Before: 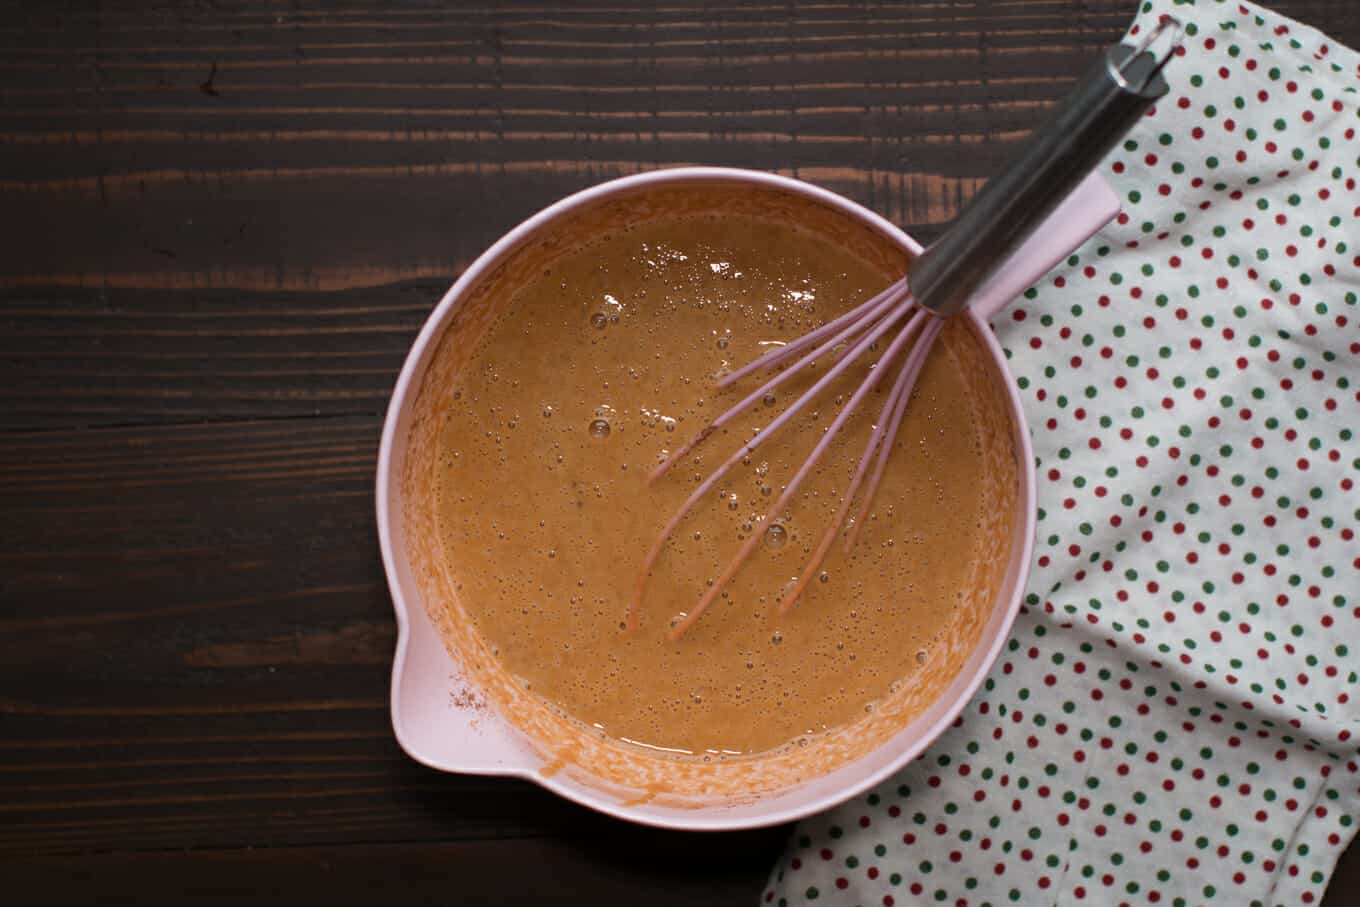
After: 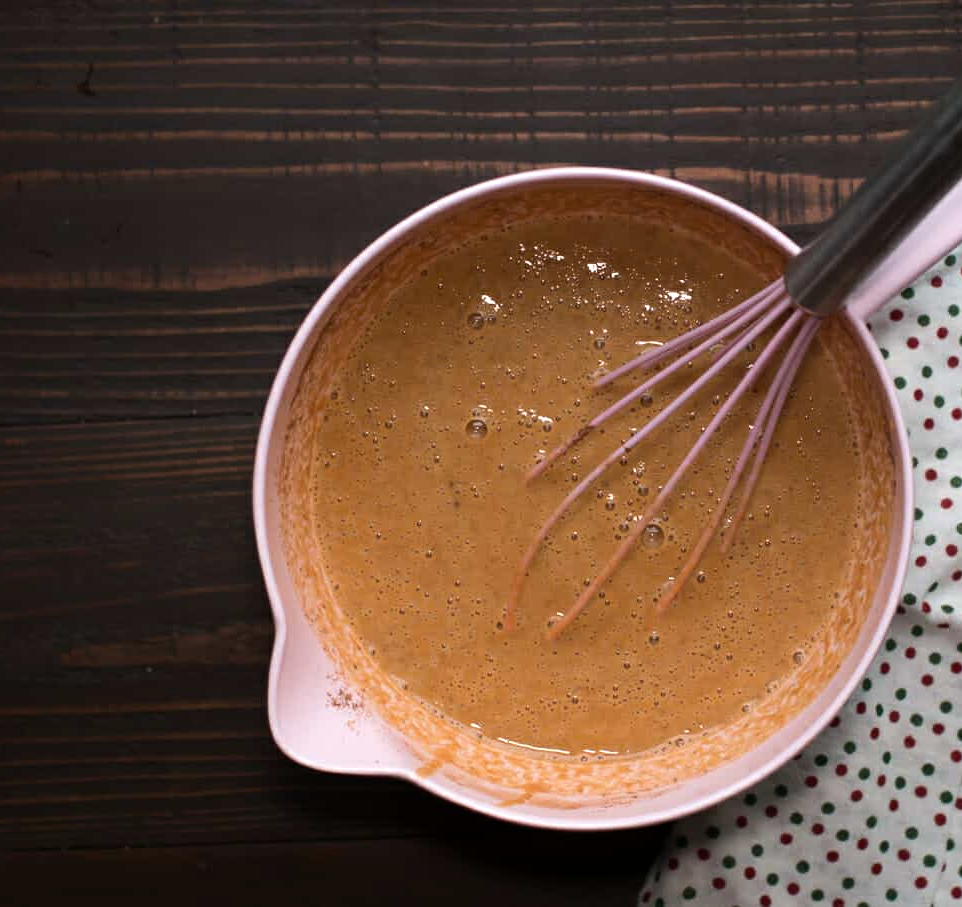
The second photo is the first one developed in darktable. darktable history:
tone equalizer: -8 EV -0.417 EV, -7 EV -0.389 EV, -6 EV -0.333 EV, -5 EV -0.222 EV, -3 EV 0.222 EV, -2 EV 0.333 EV, -1 EV 0.389 EV, +0 EV 0.417 EV, edges refinement/feathering 500, mask exposure compensation -1.57 EV, preserve details no
crop and rotate: left 9.061%, right 20.142%
